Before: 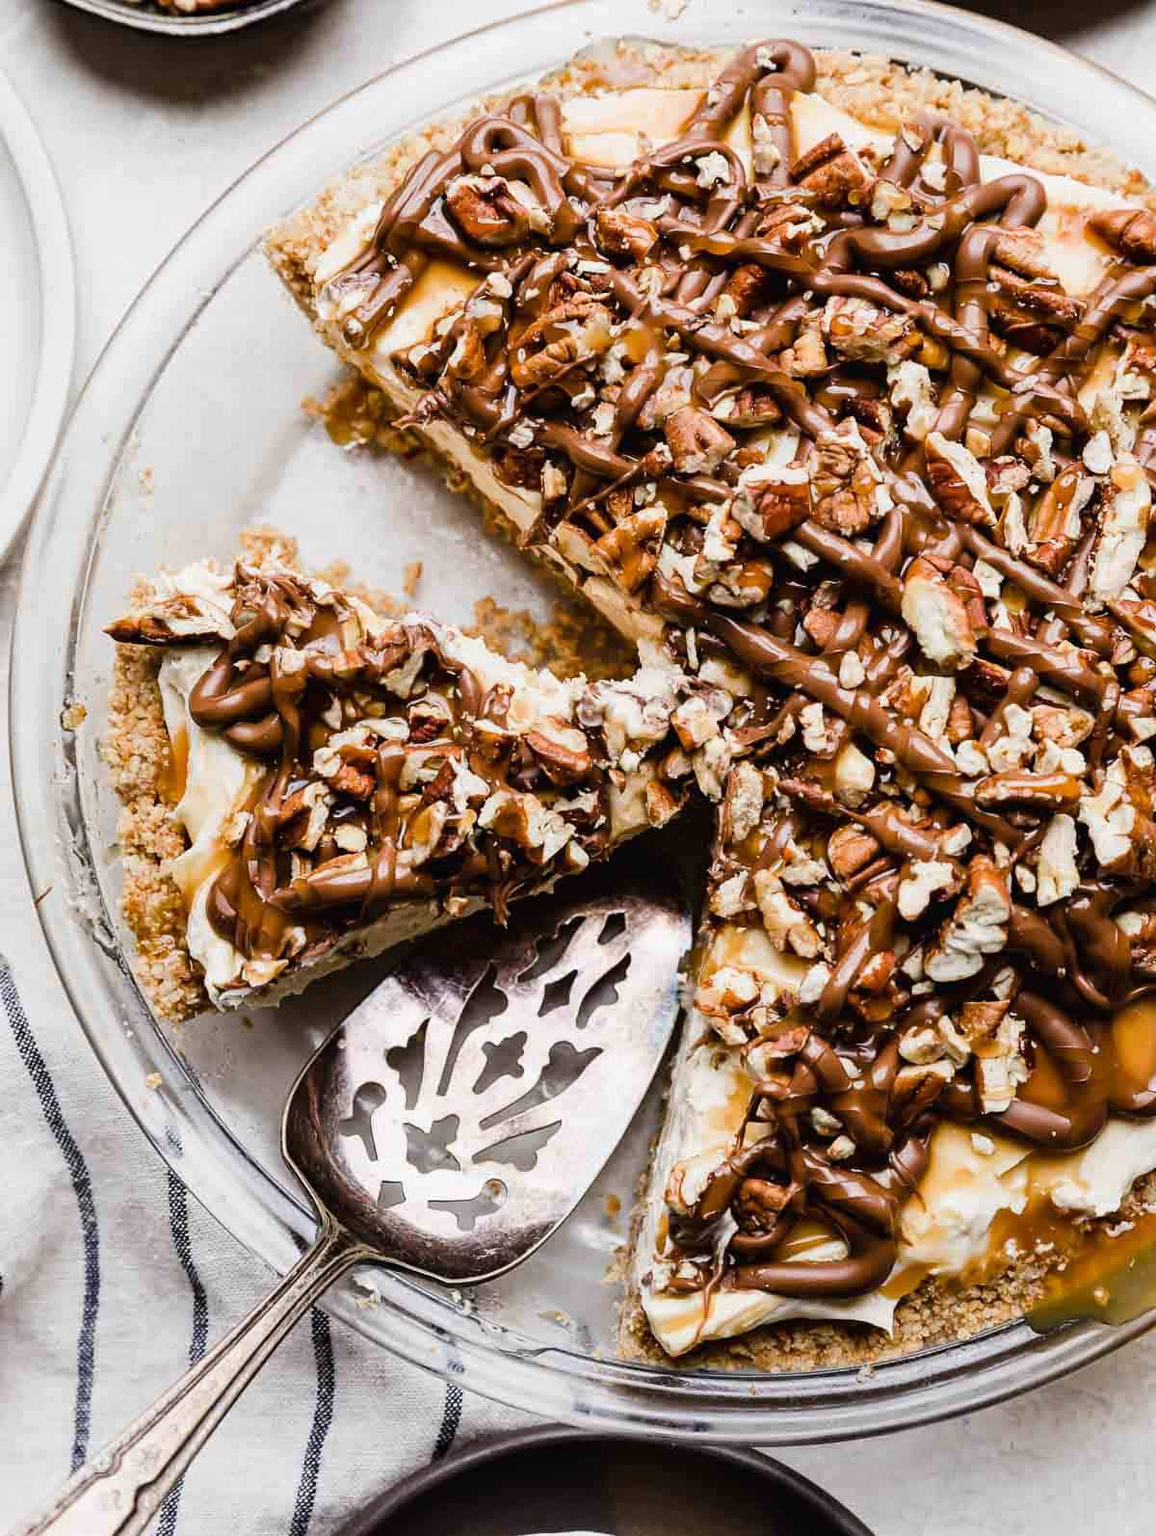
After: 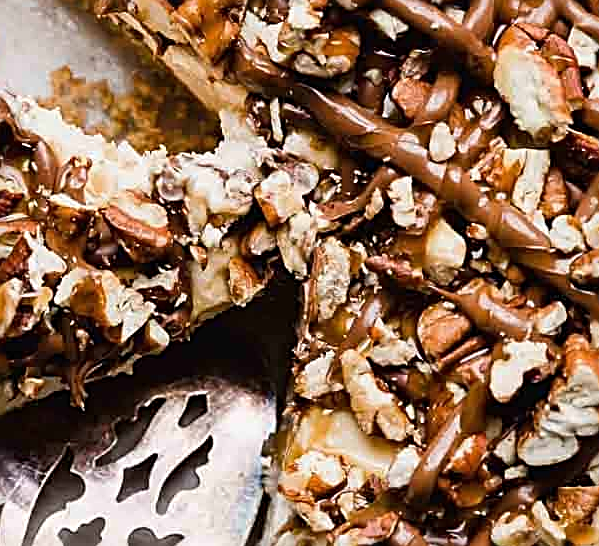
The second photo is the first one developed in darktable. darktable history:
sharpen: radius 2.695, amount 0.658
crop: left 36.875%, top 34.702%, right 13.157%, bottom 31.028%
